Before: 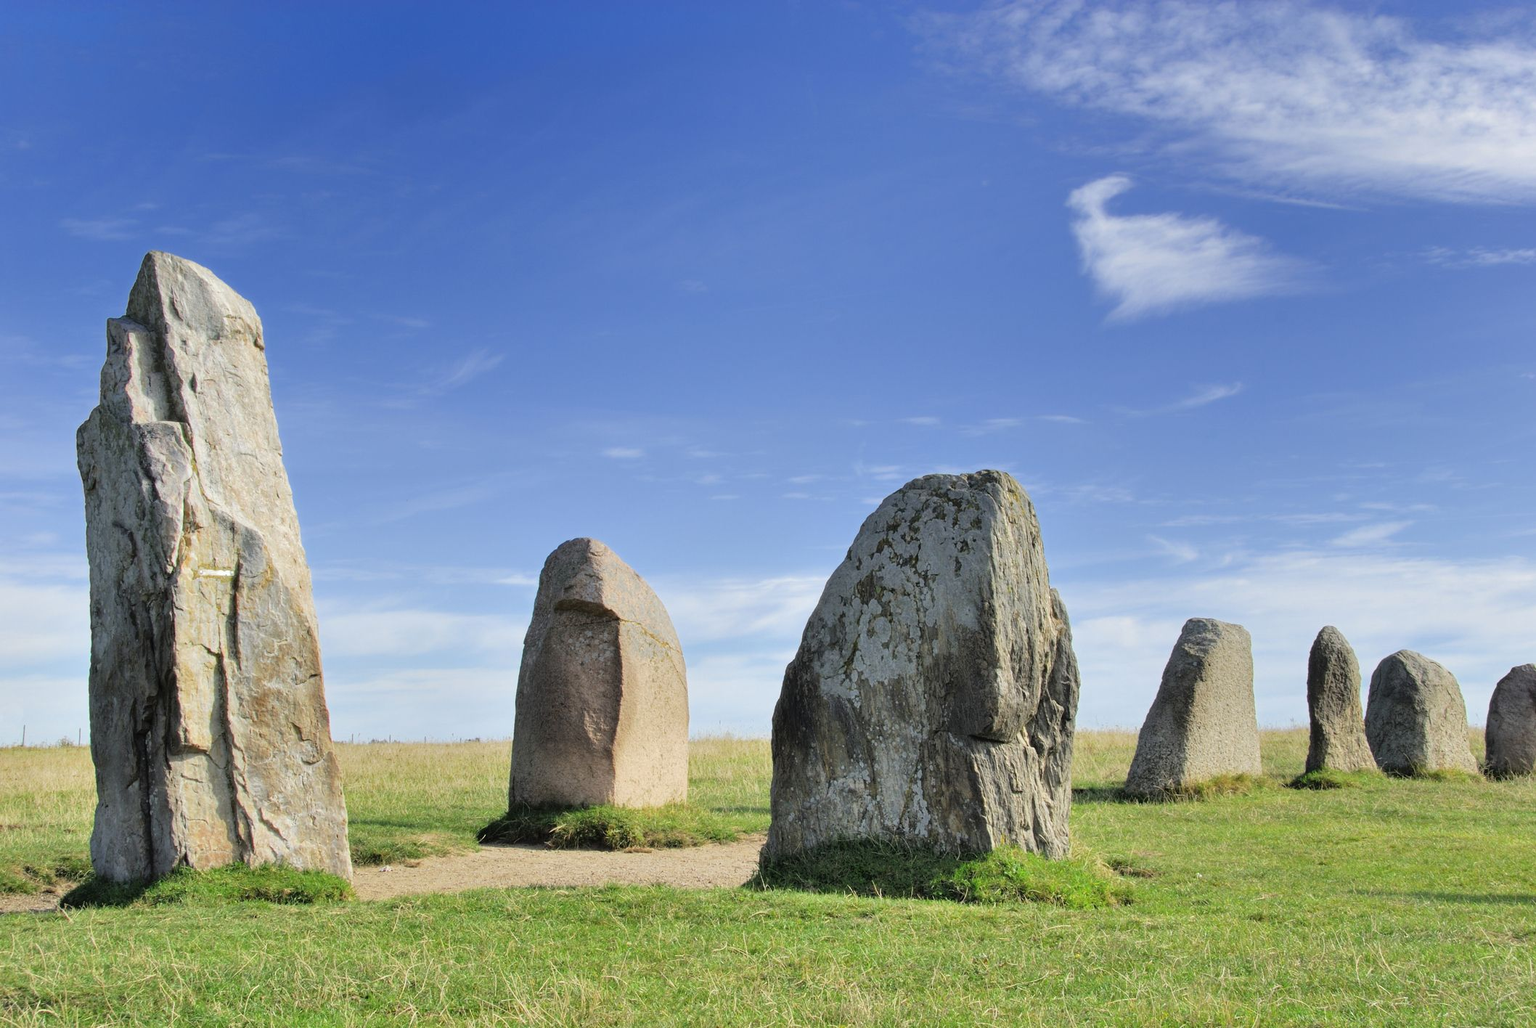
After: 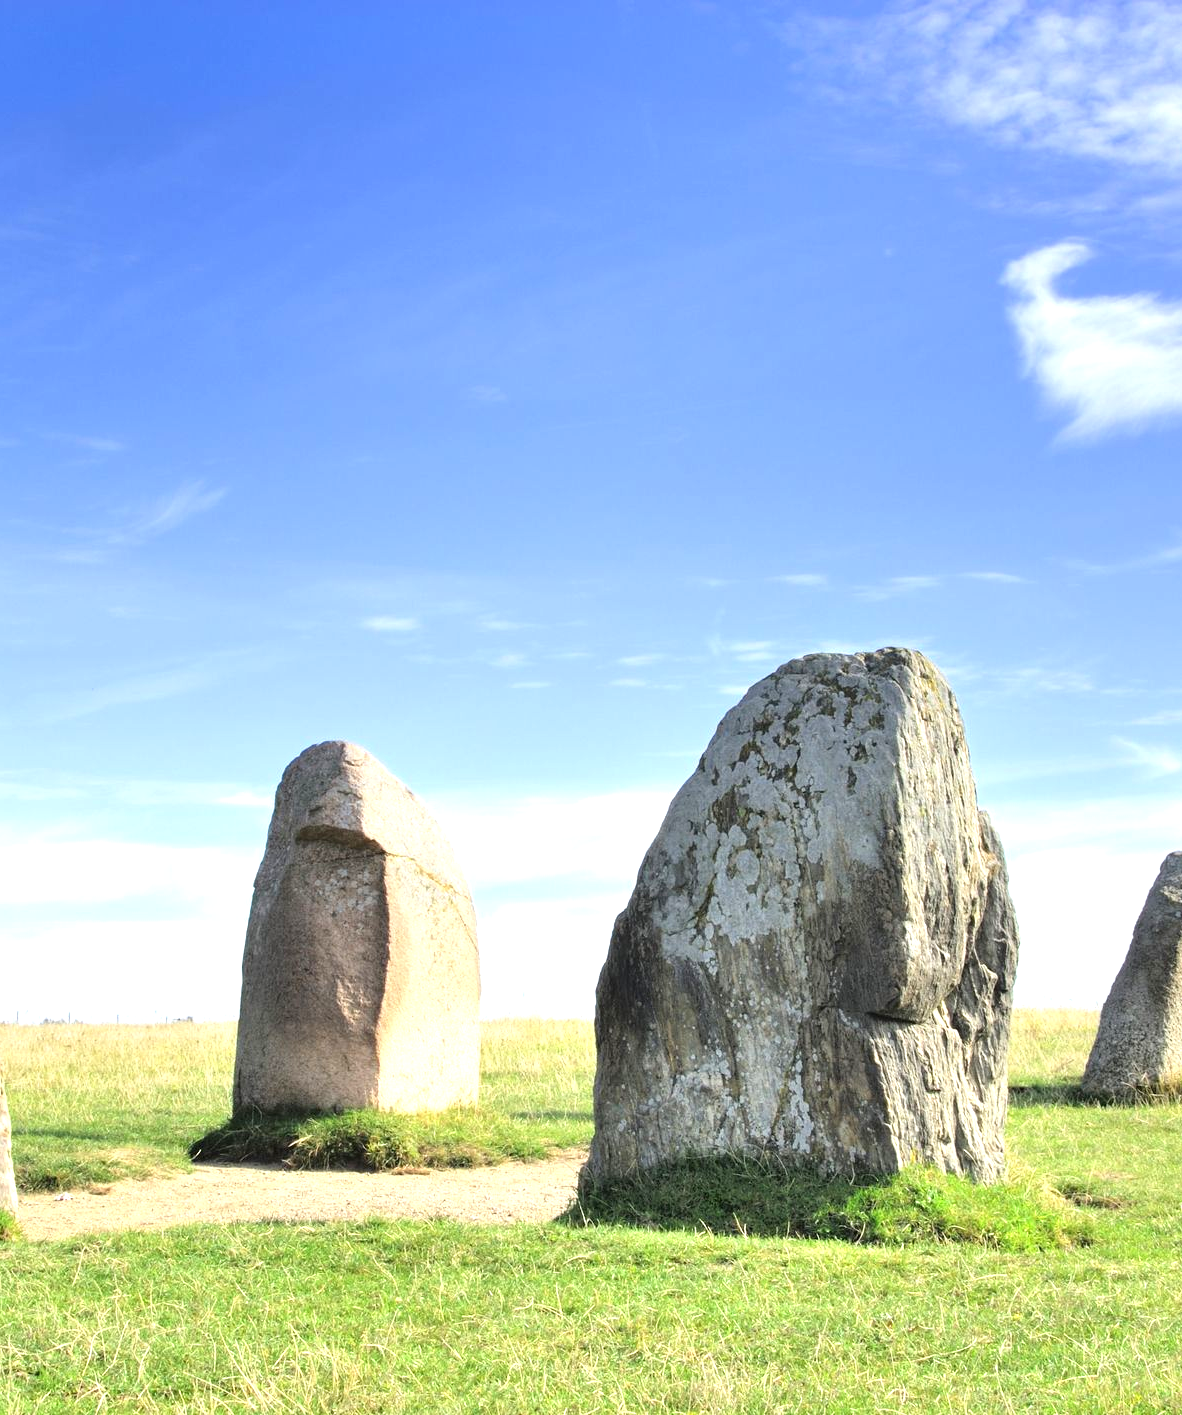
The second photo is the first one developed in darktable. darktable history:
exposure: black level correction 0, exposure 1.001 EV, compensate exposure bias true, compensate highlight preservation false
crop: left 22.14%, right 21.976%, bottom 0.003%
